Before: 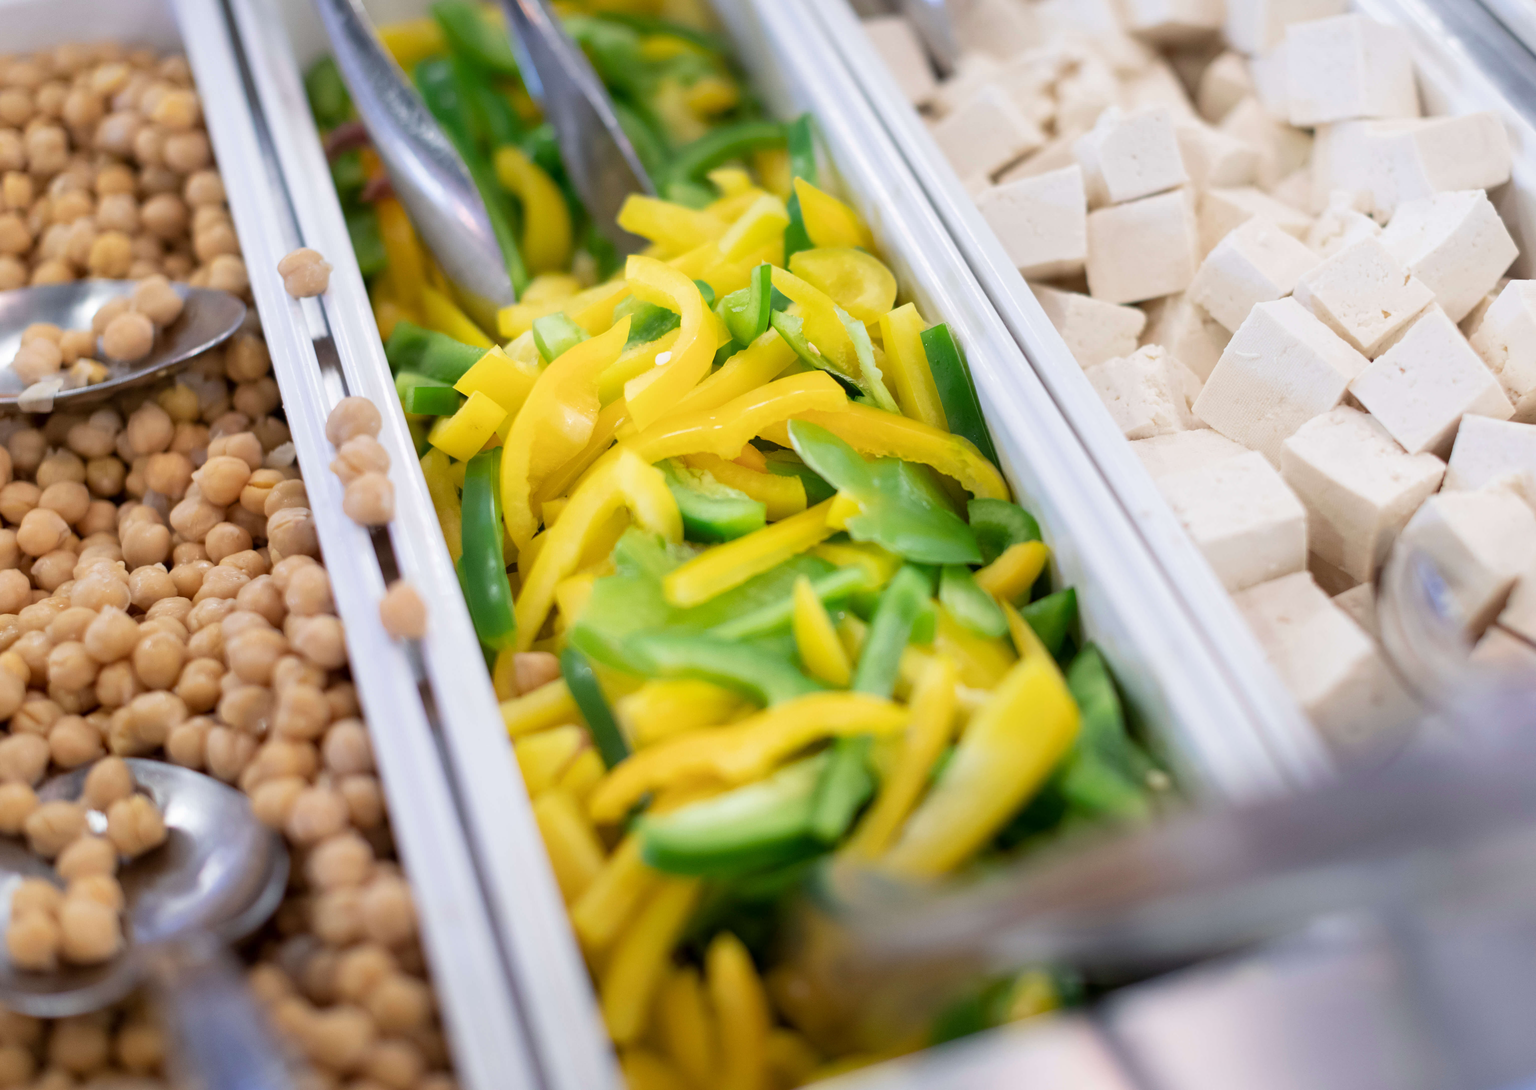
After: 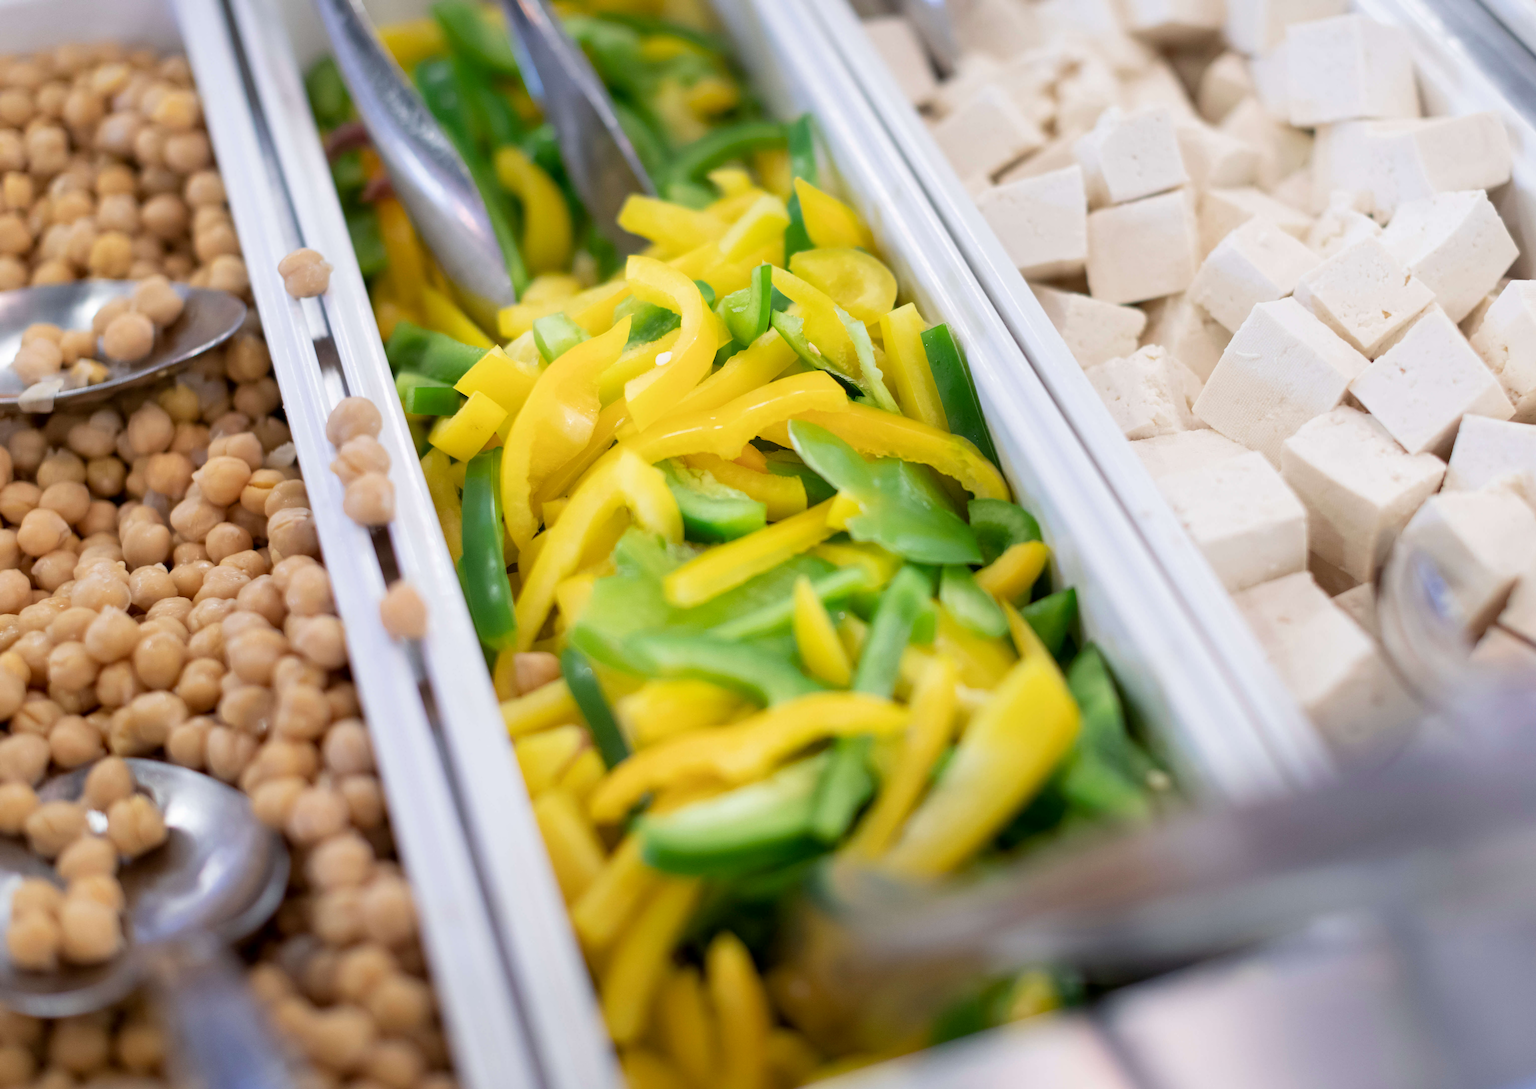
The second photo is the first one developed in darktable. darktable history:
exposure: black level correction 0.002, compensate highlight preservation false
color calibration: illuminant same as pipeline (D50), adaptation XYZ, x 0.347, y 0.358, temperature 5009.8 K, saturation algorithm version 1 (2020)
